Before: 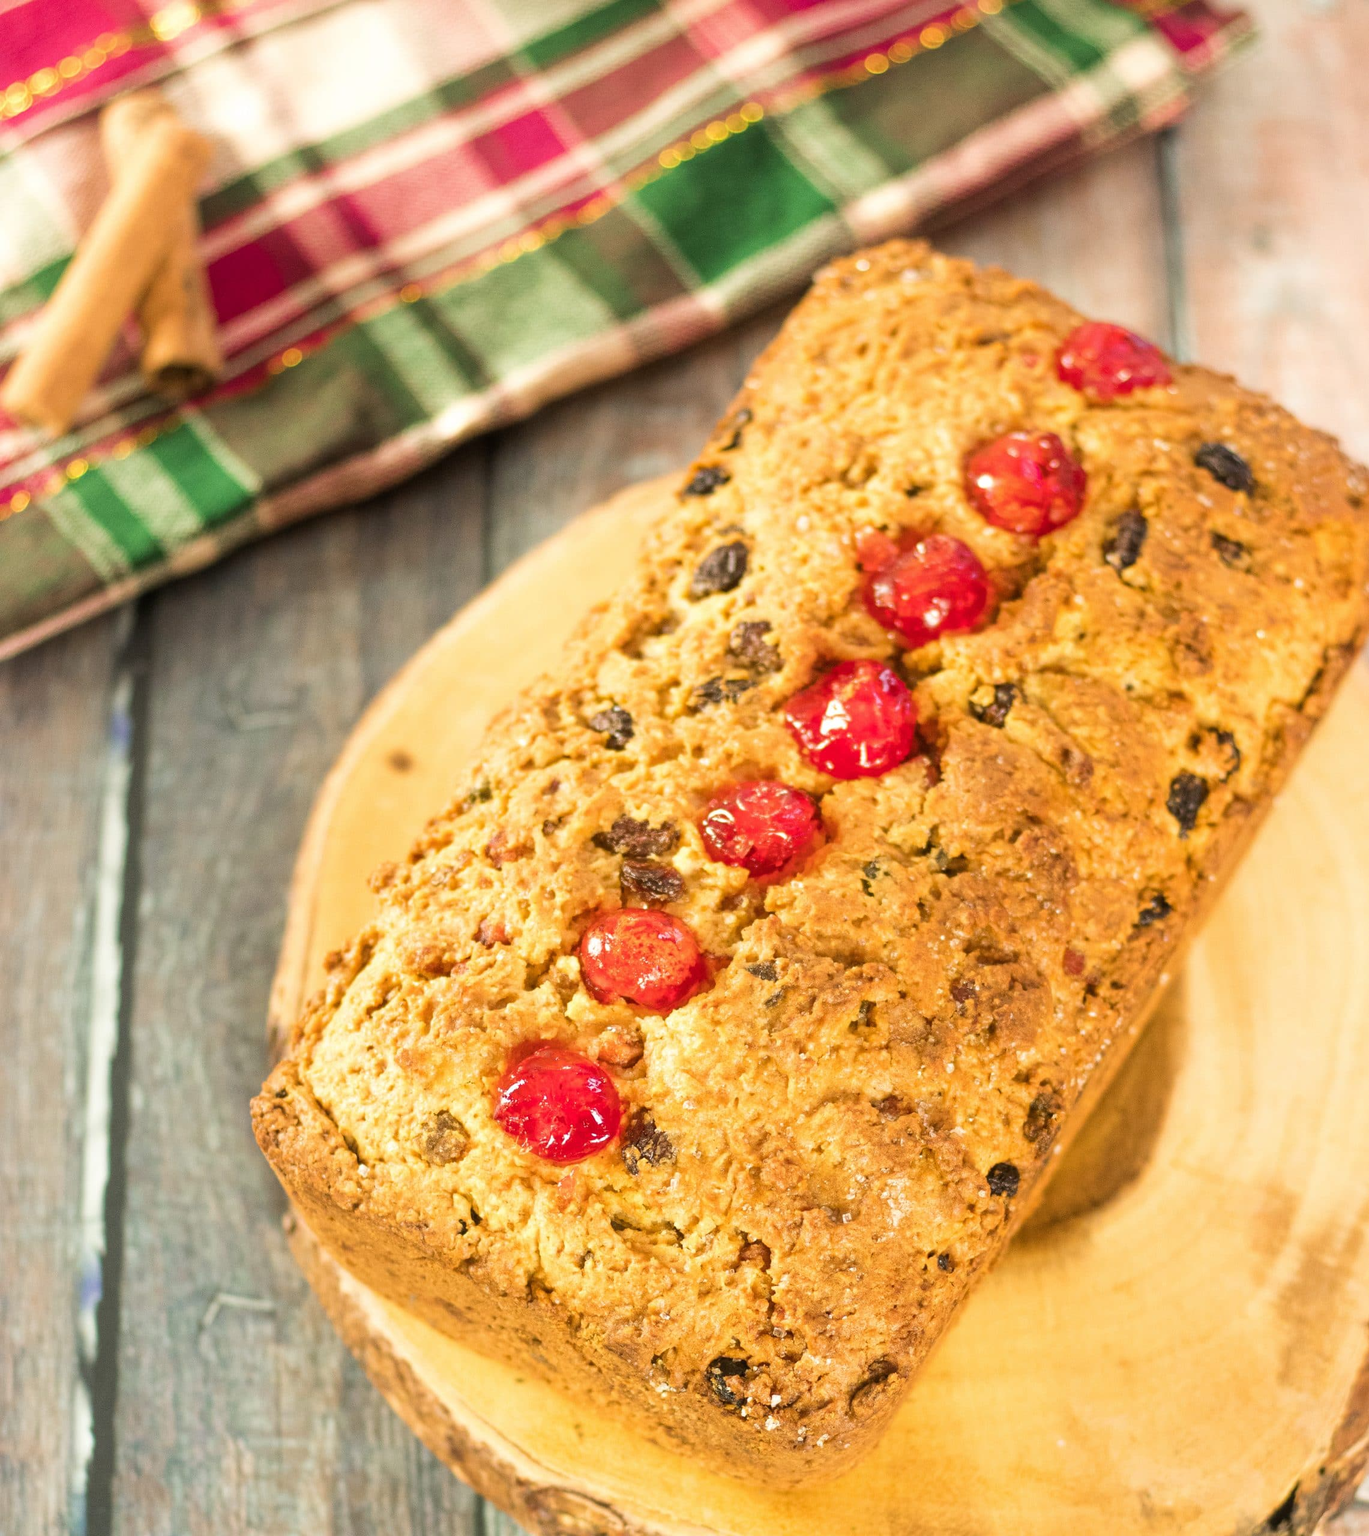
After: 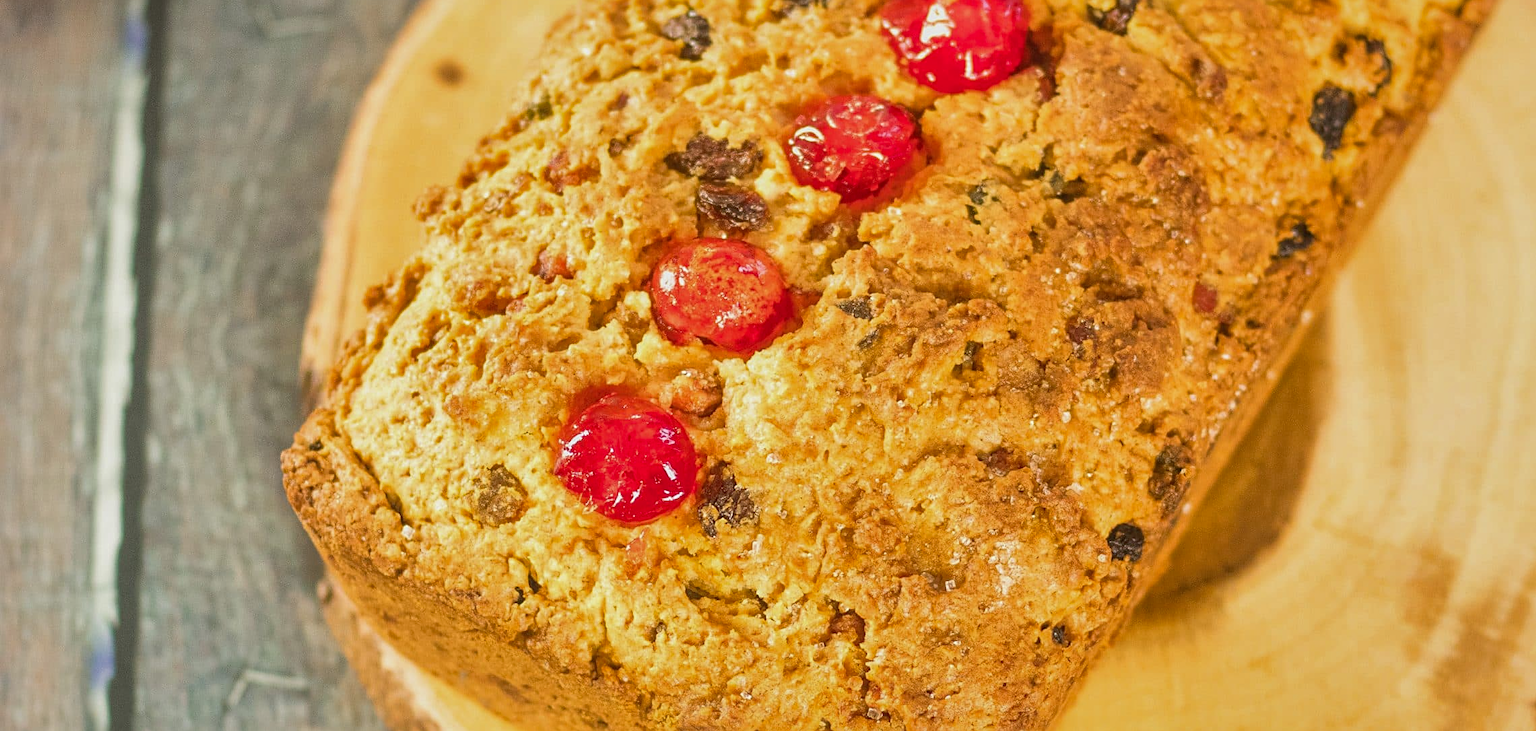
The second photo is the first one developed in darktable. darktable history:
contrast brightness saturation: contrast -0.129
exposure: exposure -0.048 EV, compensate highlight preservation false
crop: top 45.381%, bottom 12.126%
shadows and highlights: on, module defaults
sharpen: amount 0.496
local contrast: on, module defaults
